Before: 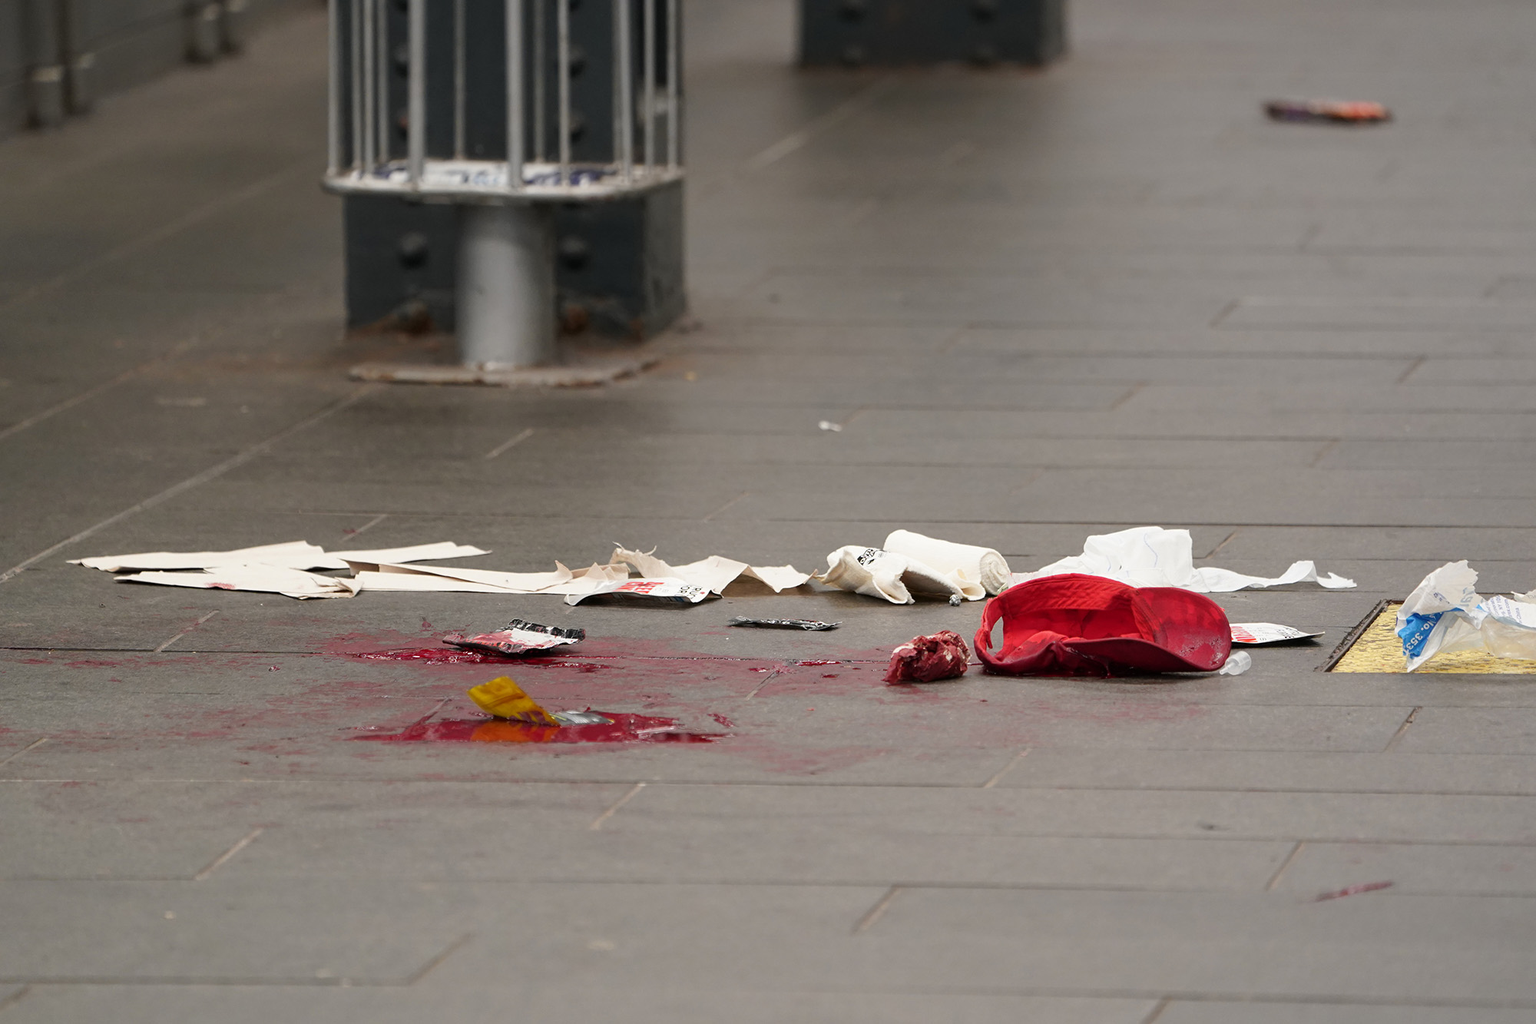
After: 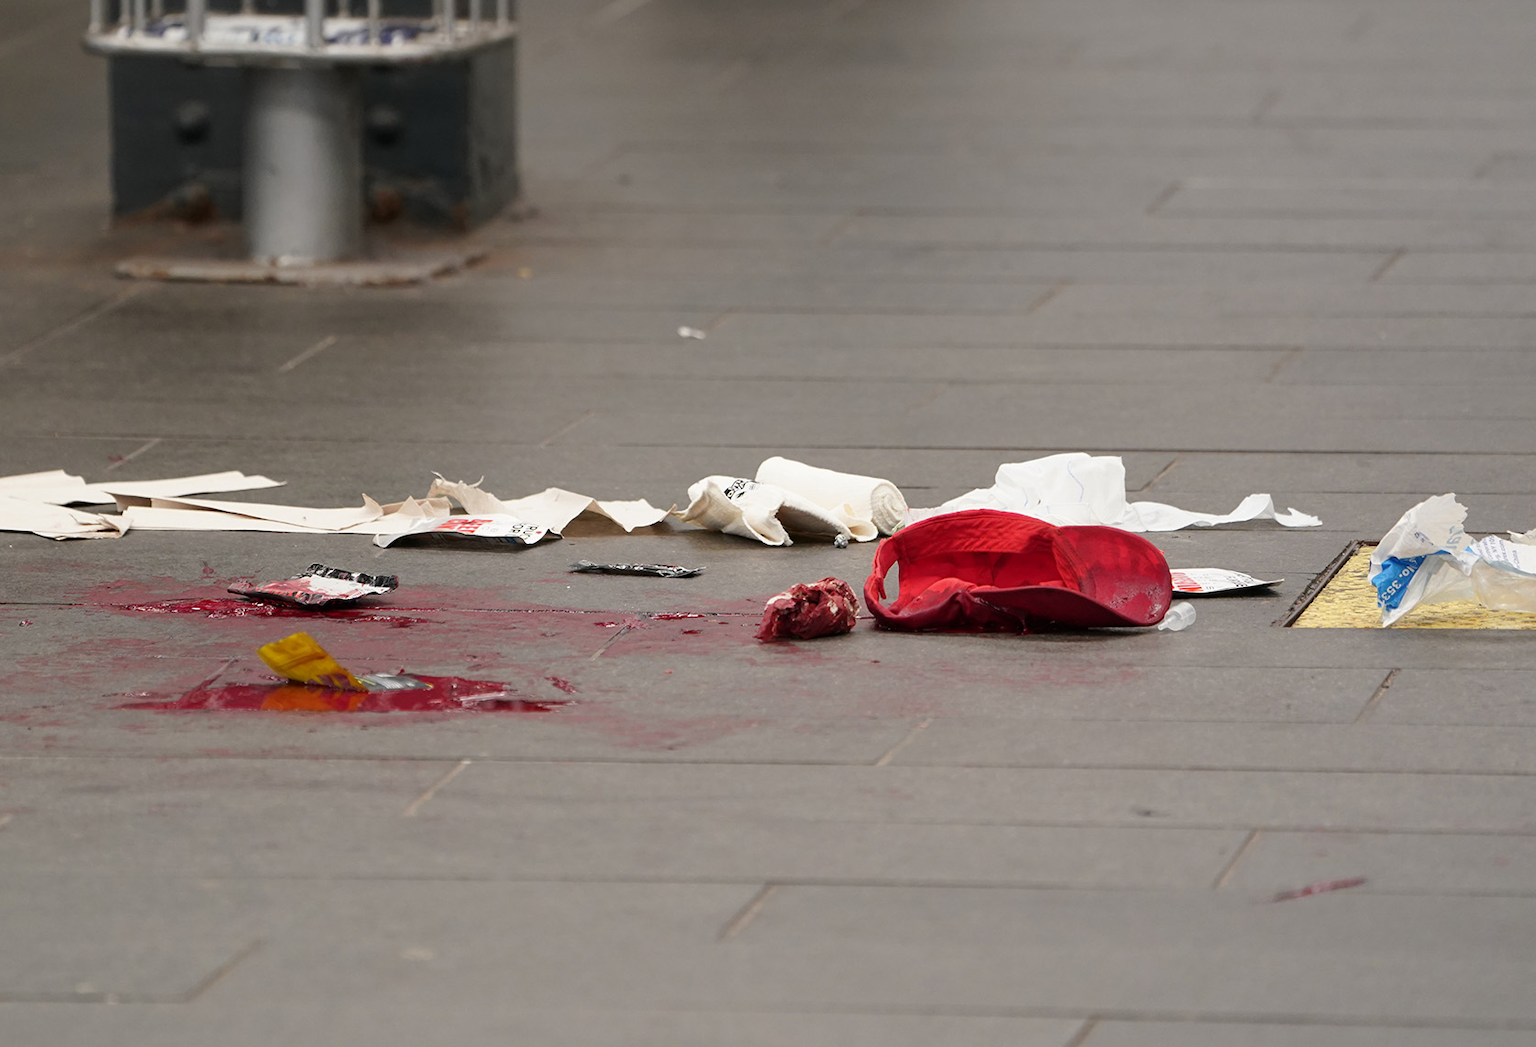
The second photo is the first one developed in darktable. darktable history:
crop: left 16.465%, top 14.534%
